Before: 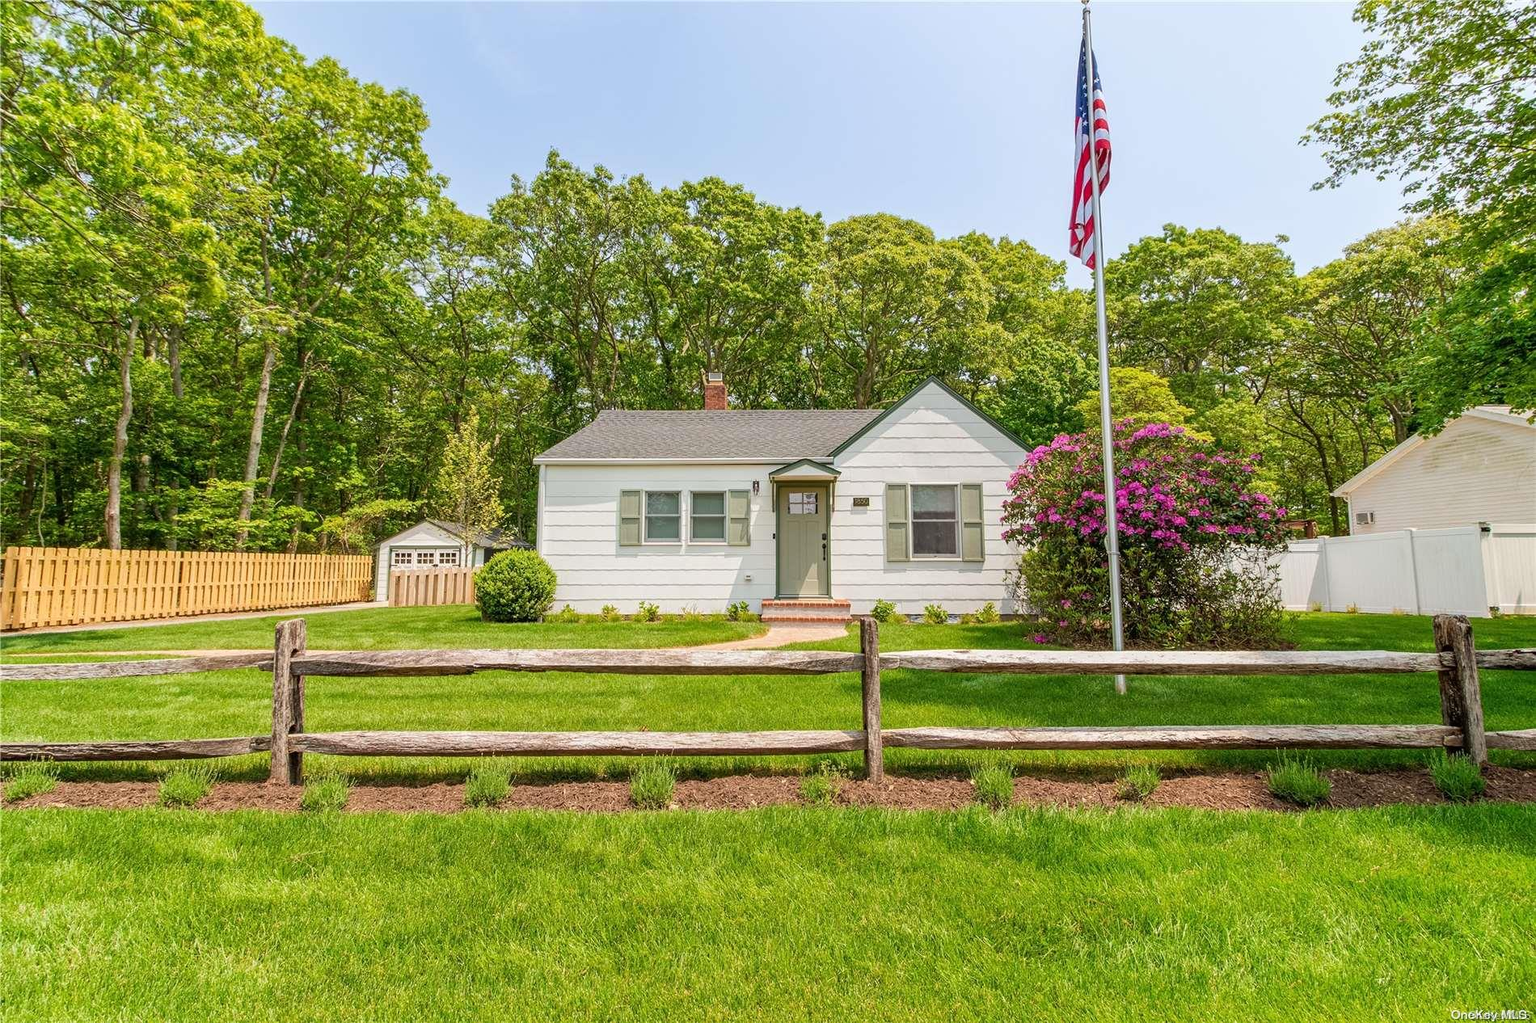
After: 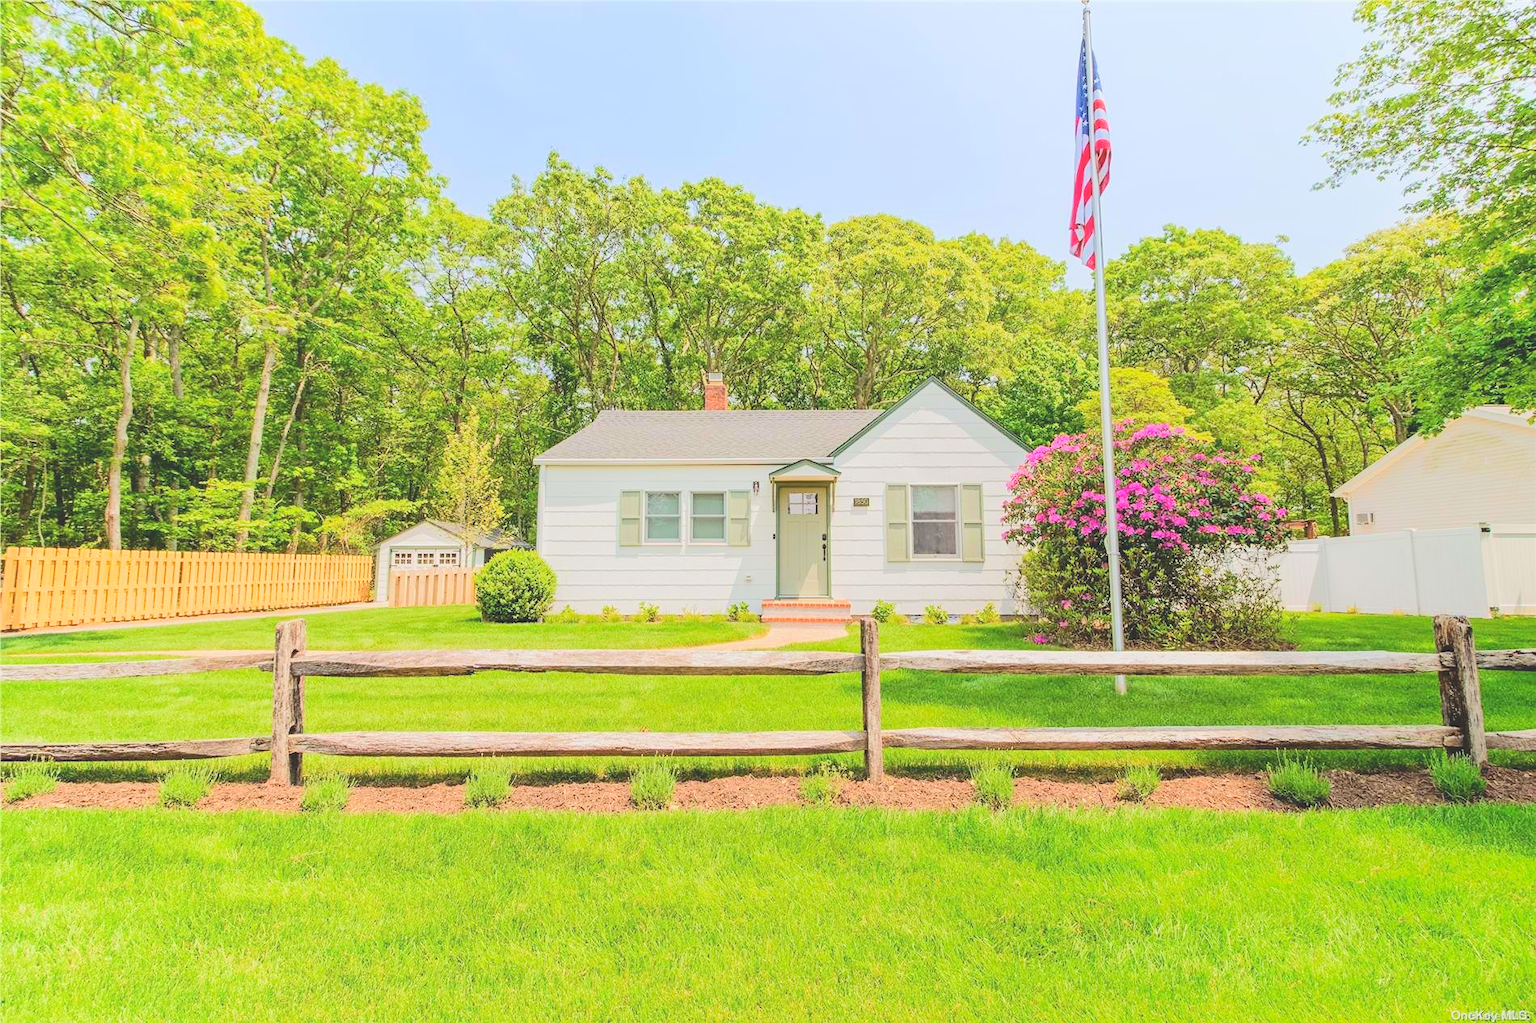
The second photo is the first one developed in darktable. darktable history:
local contrast: detail 69%
tone equalizer: -7 EV 0.146 EV, -6 EV 0.566 EV, -5 EV 1.17 EV, -4 EV 1.35 EV, -3 EV 1.13 EV, -2 EV 0.6 EV, -1 EV 0.148 EV, edges refinement/feathering 500, mask exposure compensation -1.57 EV, preserve details no
